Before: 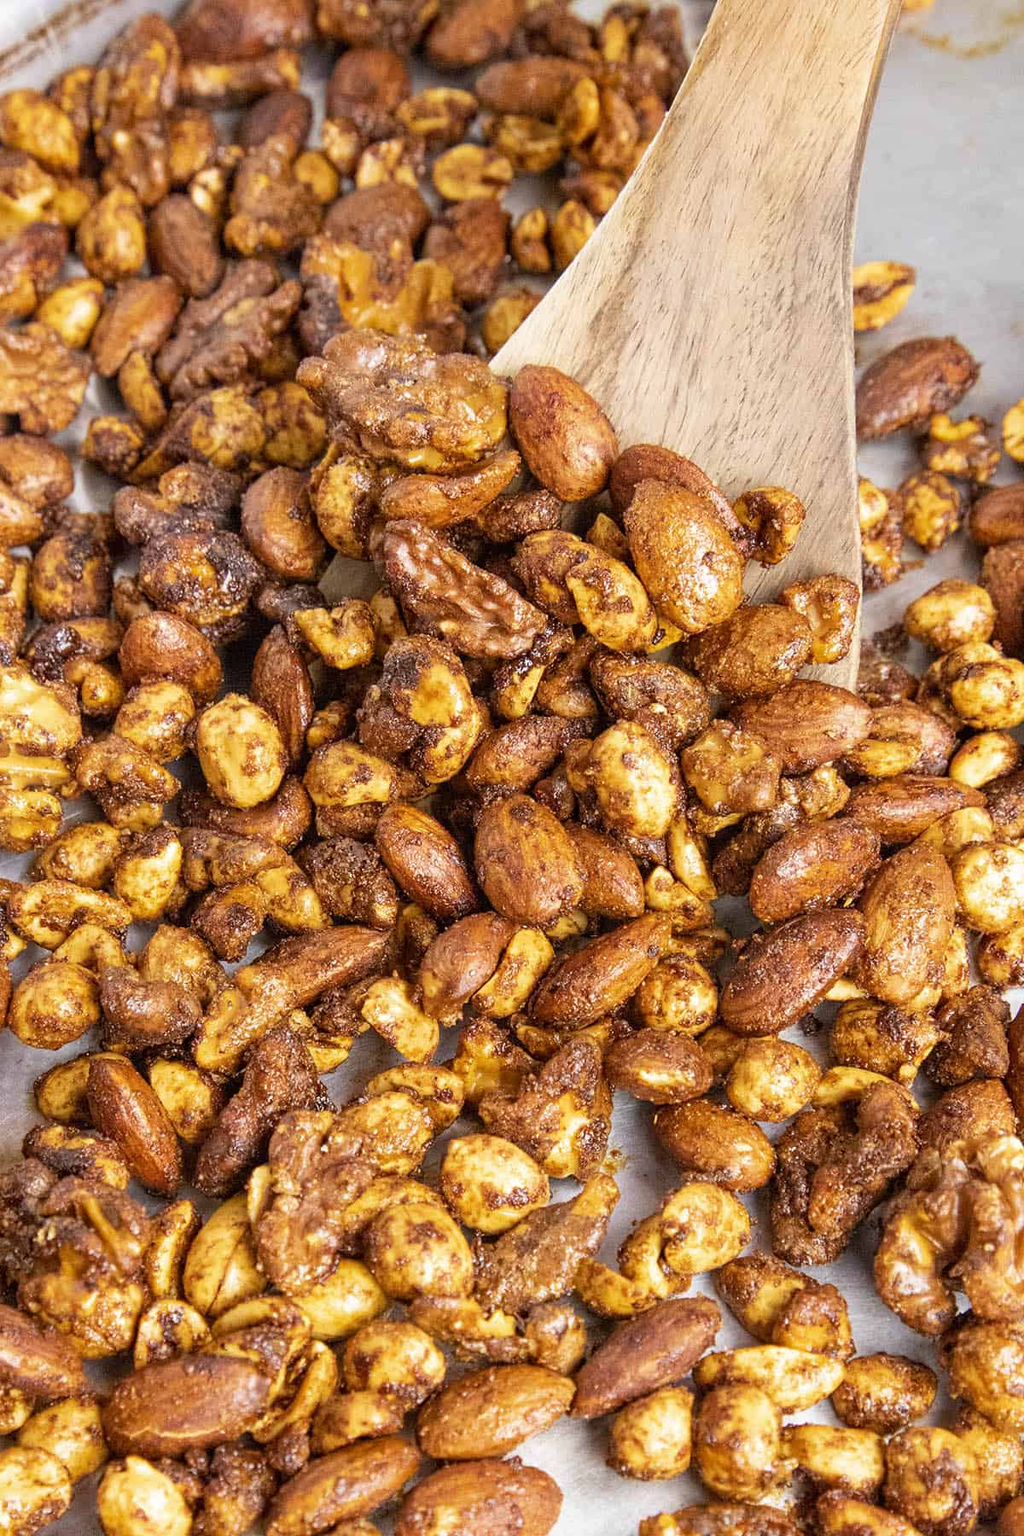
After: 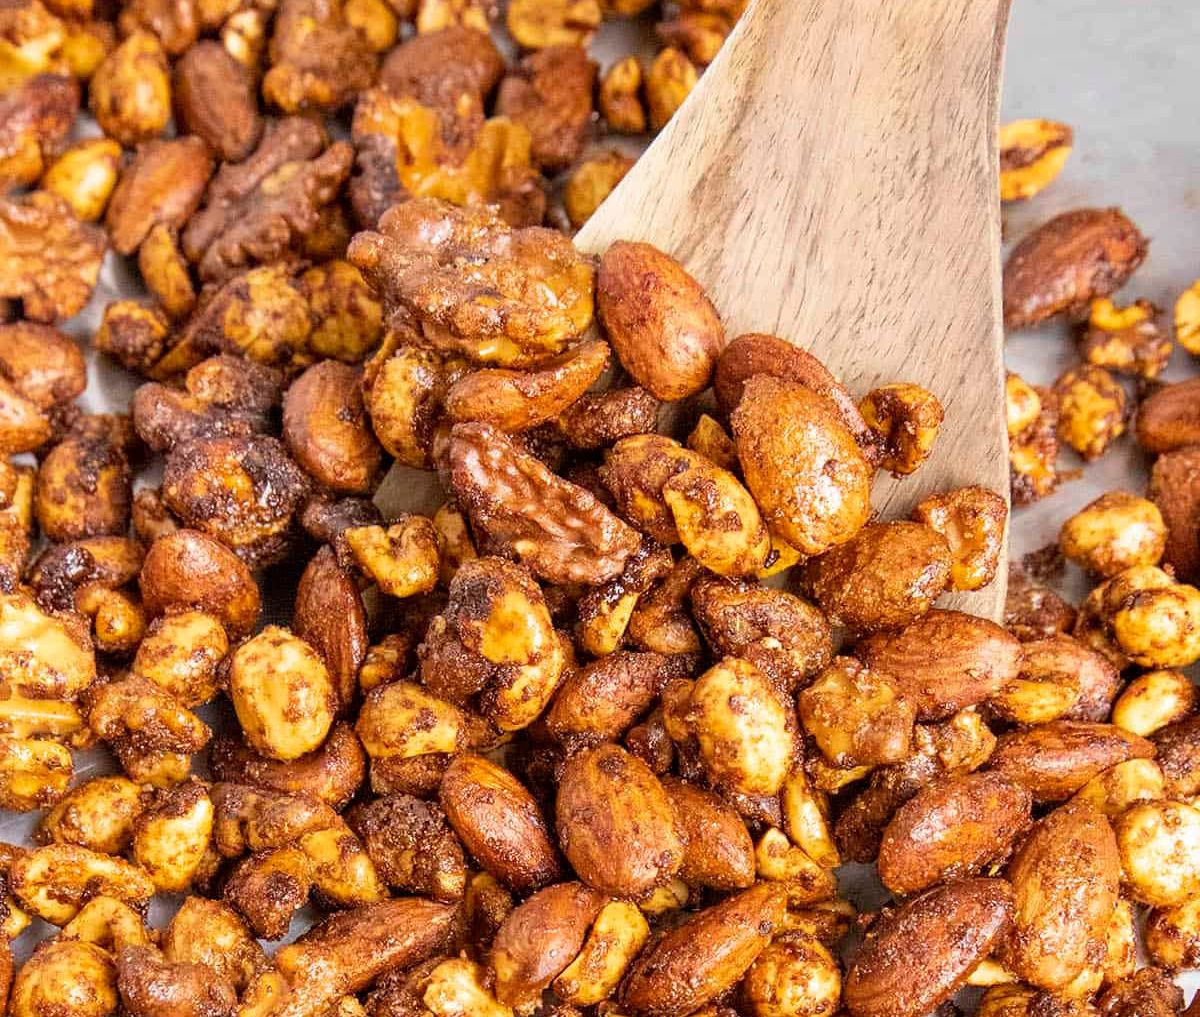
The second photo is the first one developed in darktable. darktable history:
crop and rotate: top 10.434%, bottom 33.054%
